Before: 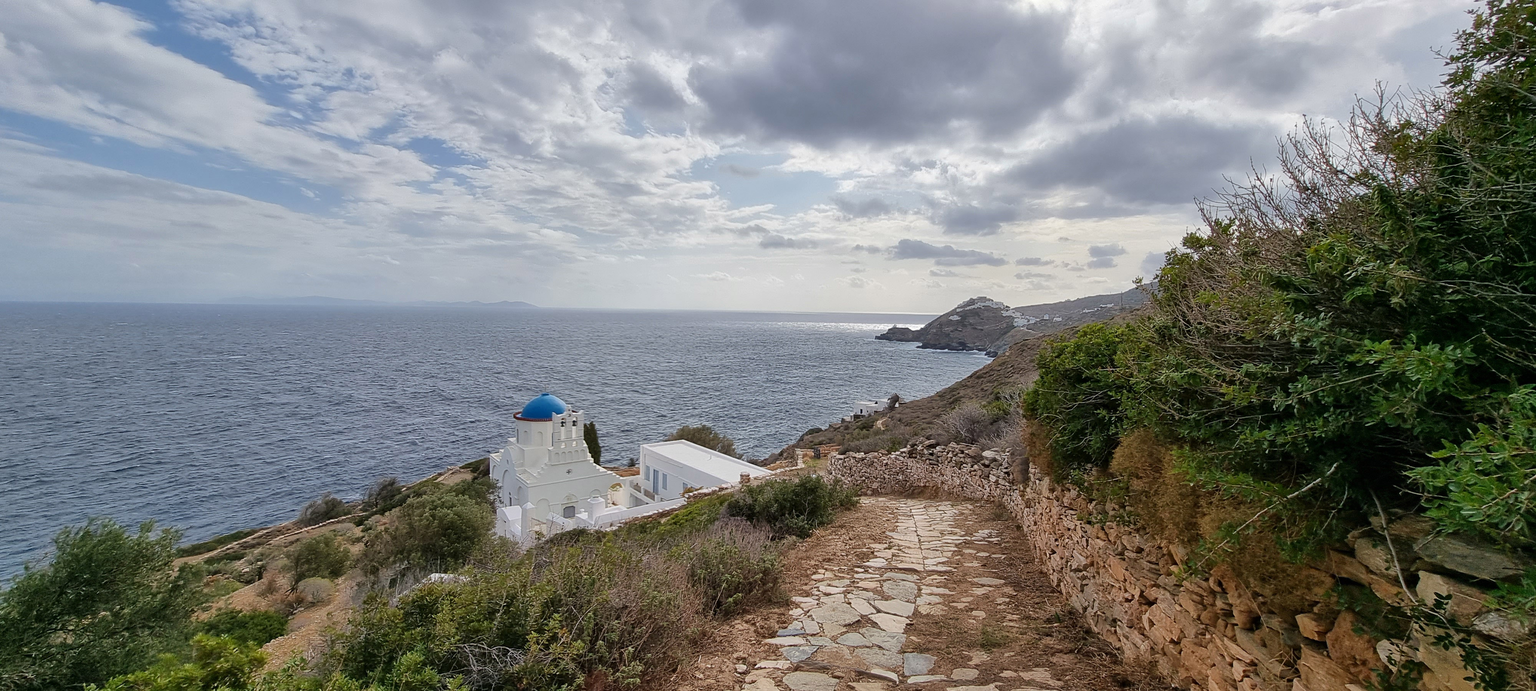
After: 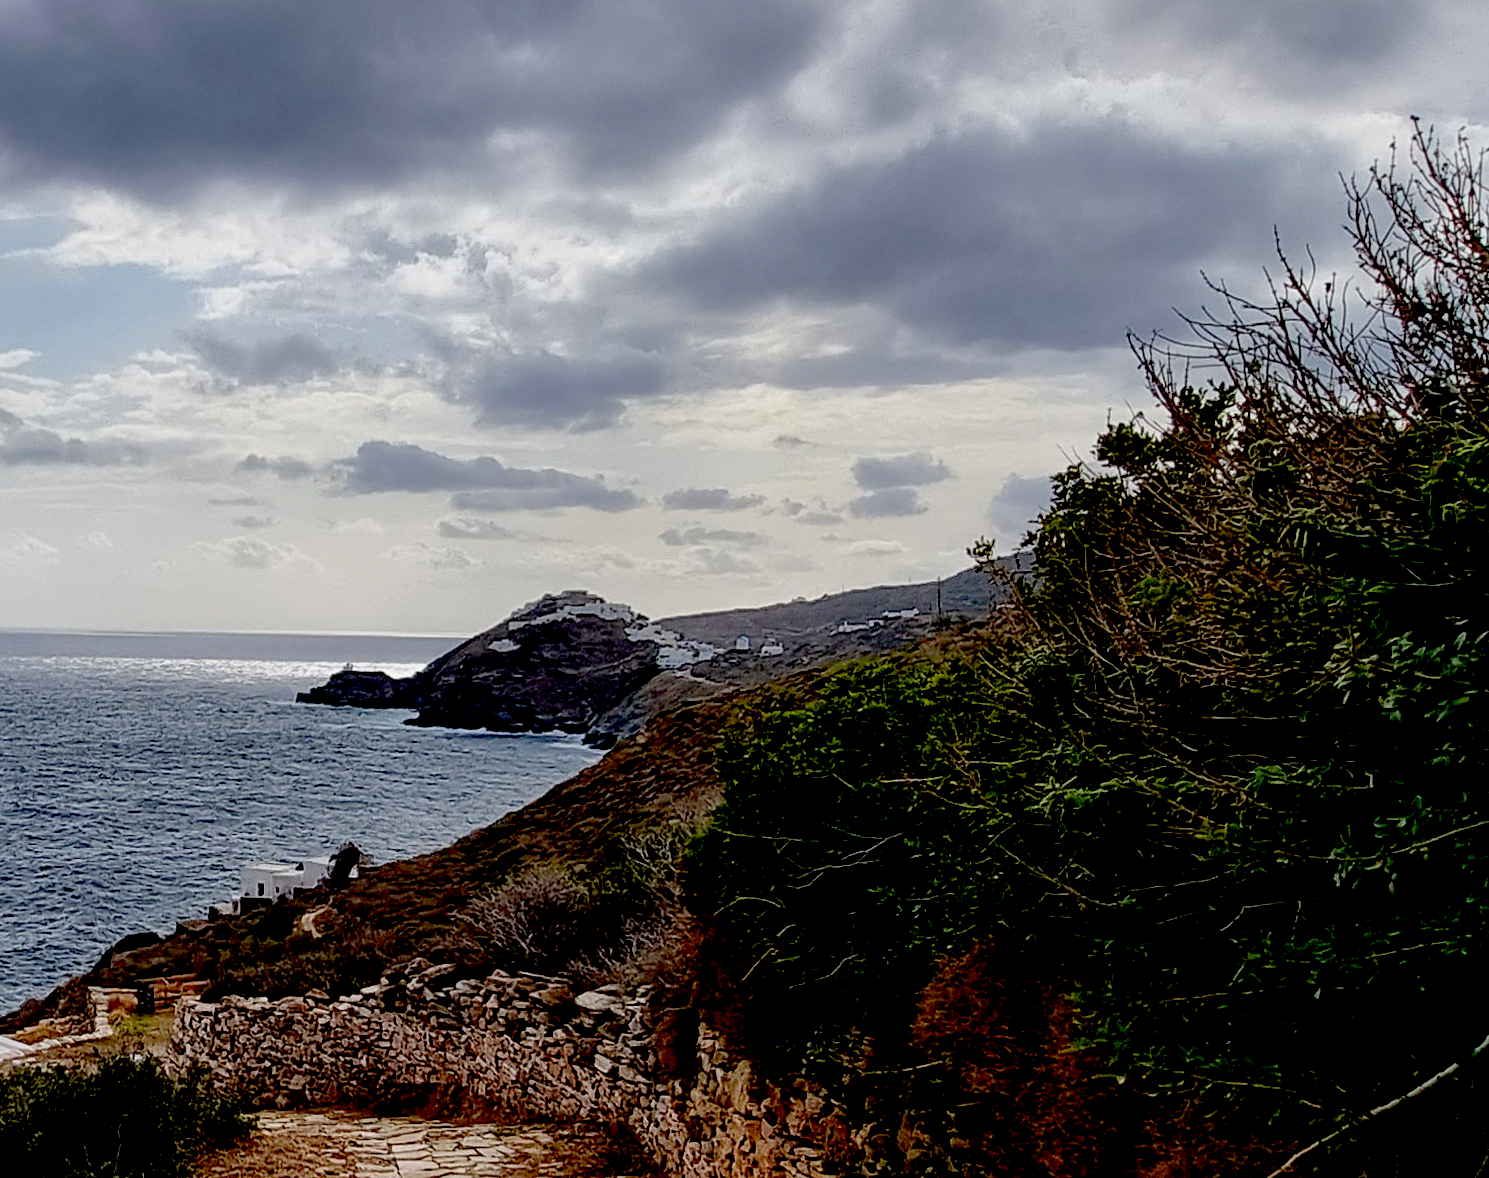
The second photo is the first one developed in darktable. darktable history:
crop and rotate: left 49.556%, top 10.115%, right 13.2%, bottom 24.405%
exposure: black level correction 0.098, exposure -0.089 EV, compensate exposure bias true, compensate highlight preservation false
